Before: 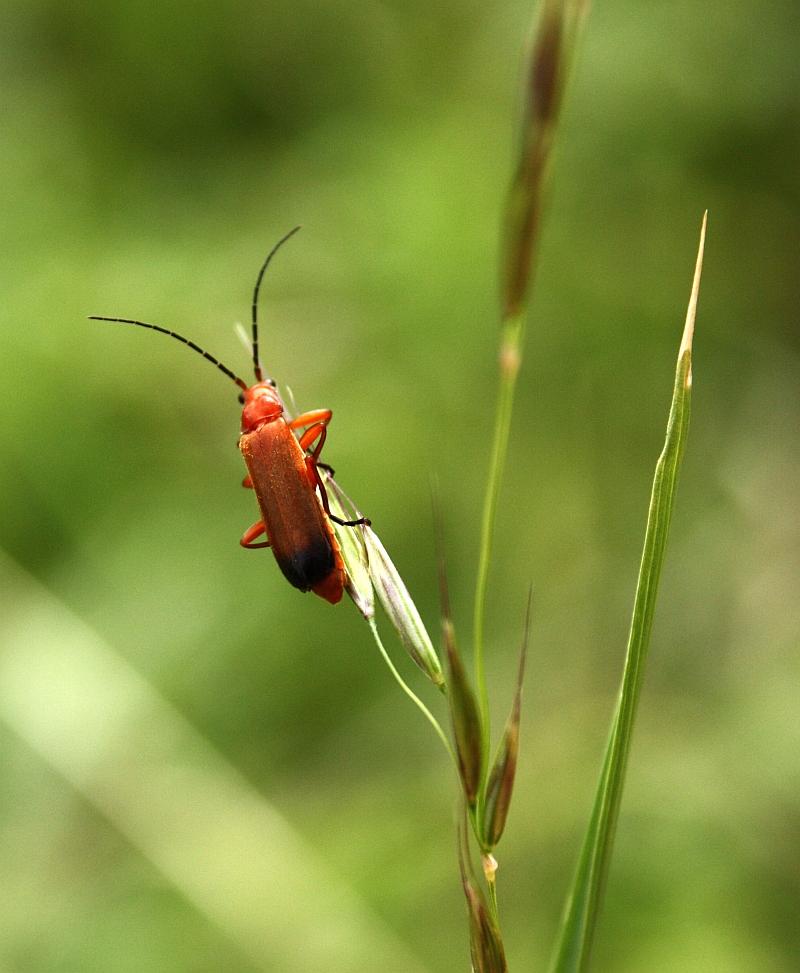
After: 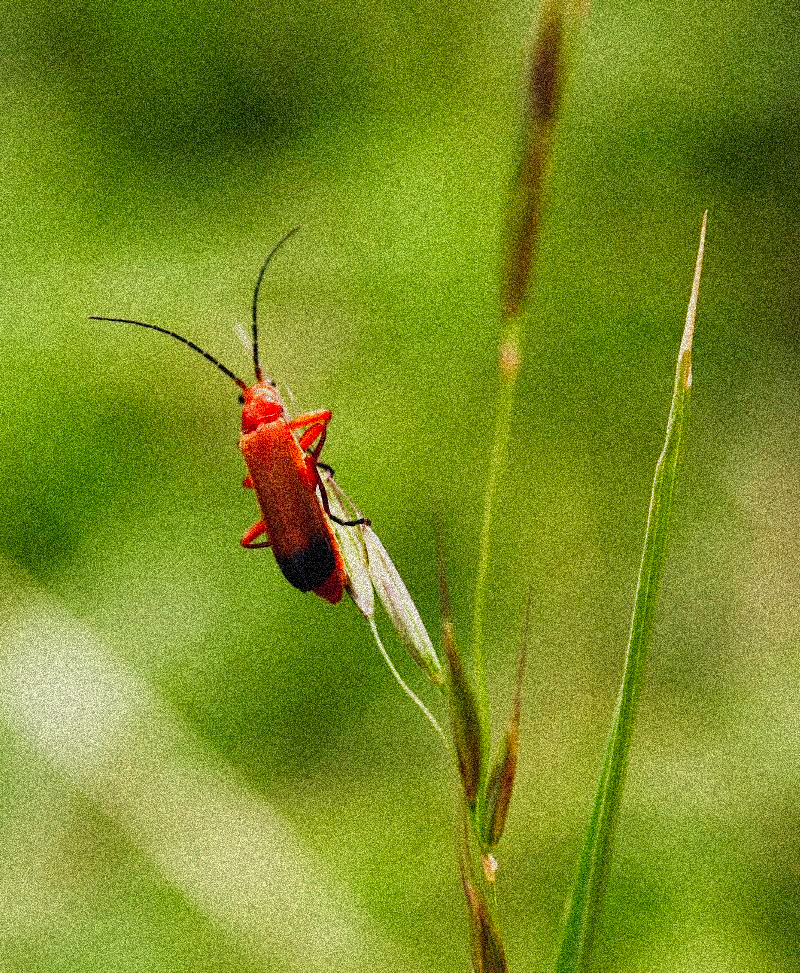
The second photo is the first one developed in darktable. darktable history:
color zones: curves: ch0 [(0, 0.613) (0.01, 0.613) (0.245, 0.448) (0.498, 0.529) (0.642, 0.665) (0.879, 0.777) (0.99, 0.613)]; ch1 [(0, 0) (0.143, 0) (0.286, 0) (0.429, 0) (0.571, 0) (0.714, 0) (0.857, 0)], mix -138.01%
grain: coarseness 3.75 ISO, strength 100%, mid-tones bias 0%
color balance rgb: shadows lift › hue 87.51°, highlights gain › chroma 1.62%, highlights gain › hue 55.1°, global offset › chroma 0.06%, global offset › hue 253.66°, linear chroma grading › global chroma 0.5%
filmic rgb: middle gray luminance 18.42%, black relative exposure -11.25 EV, white relative exposure 3.75 EV, threshold 6 EV, target black luminance 0%, hardness 5.87, latitude 57.4%, contrast 0.963, shadows ↔ highlights balance 49.98%, add noise in highlights 0, preserve chrominance luminance Y, color science v3 (2019), use custom middle-gray values true, iterations of high-quality reconstruction 0, contrast in highlights soft, enable highlight reconstruction true
